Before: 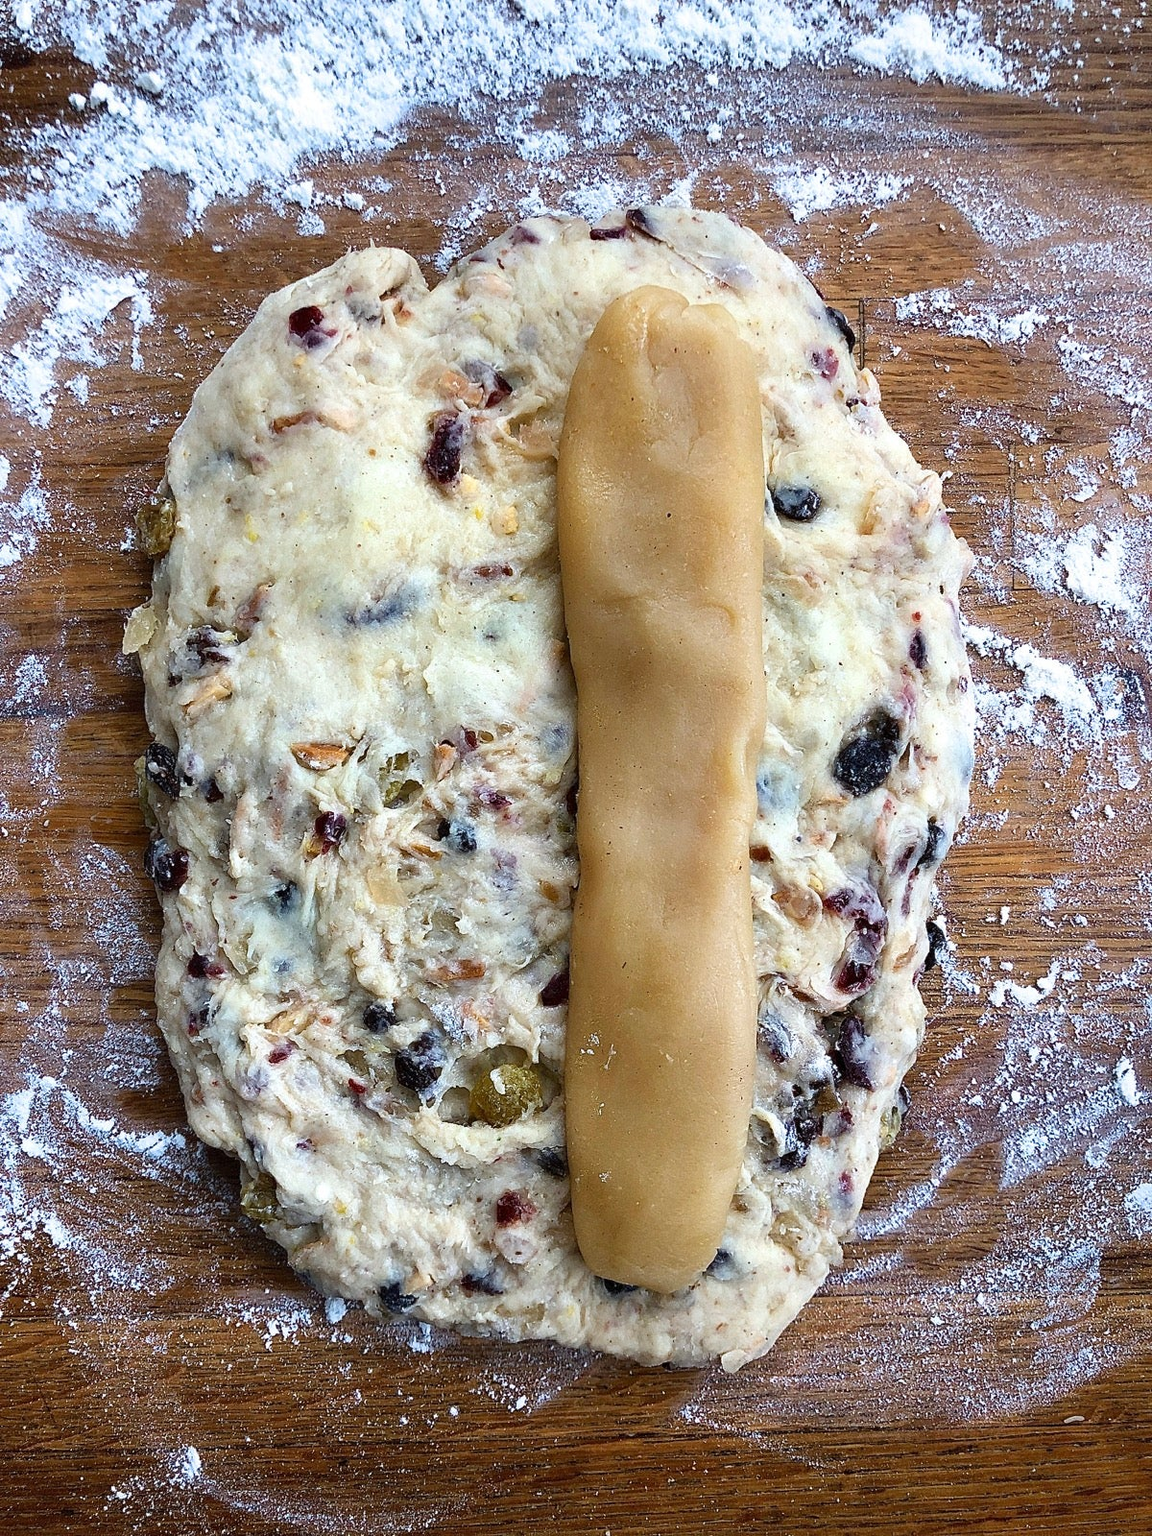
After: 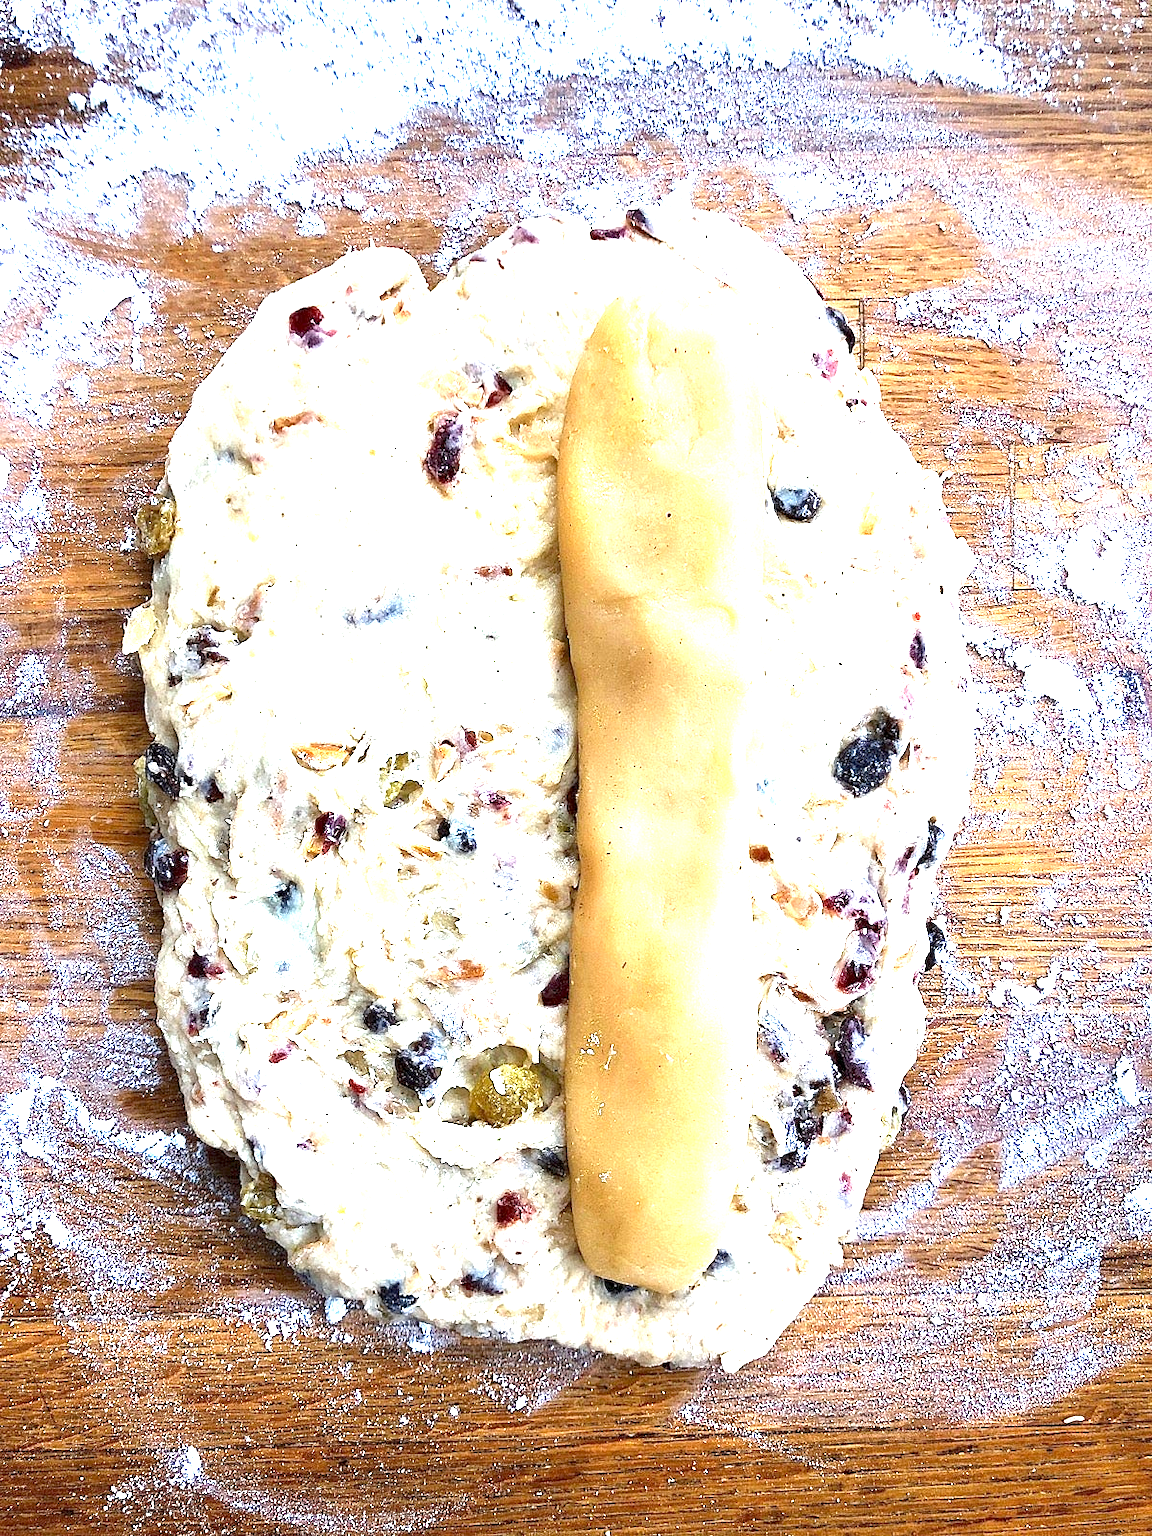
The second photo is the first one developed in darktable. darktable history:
exposure: black level correction 0.001, exposure 1.866 EV, compensate highlight preservation false
